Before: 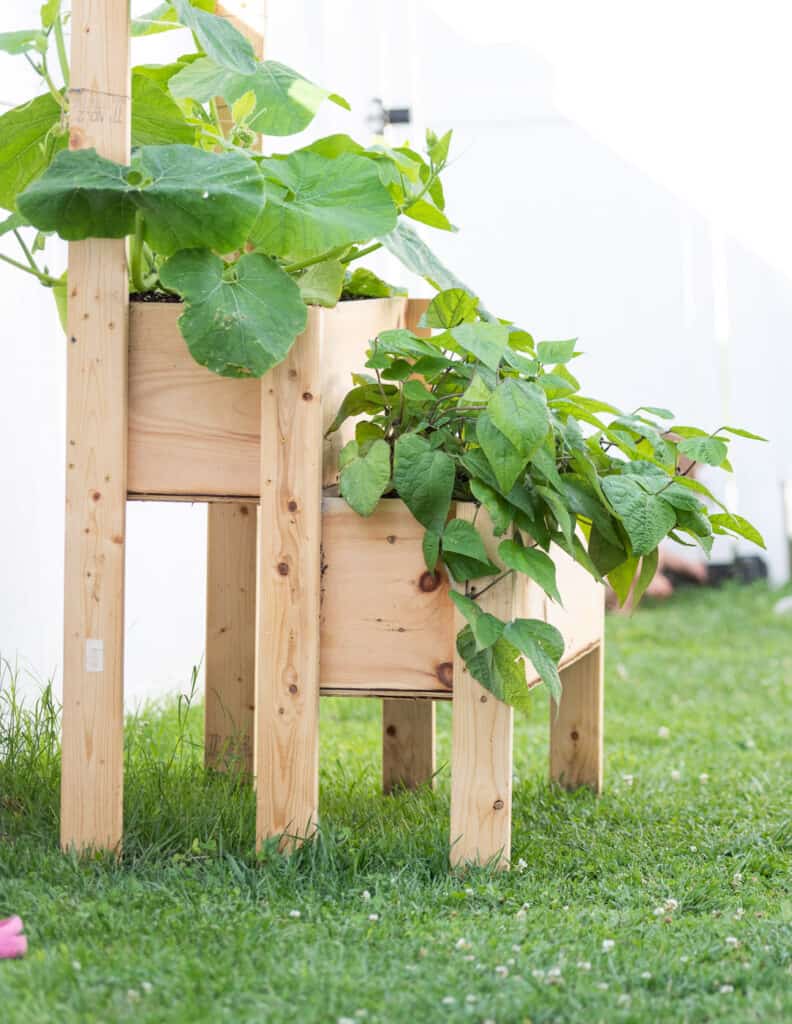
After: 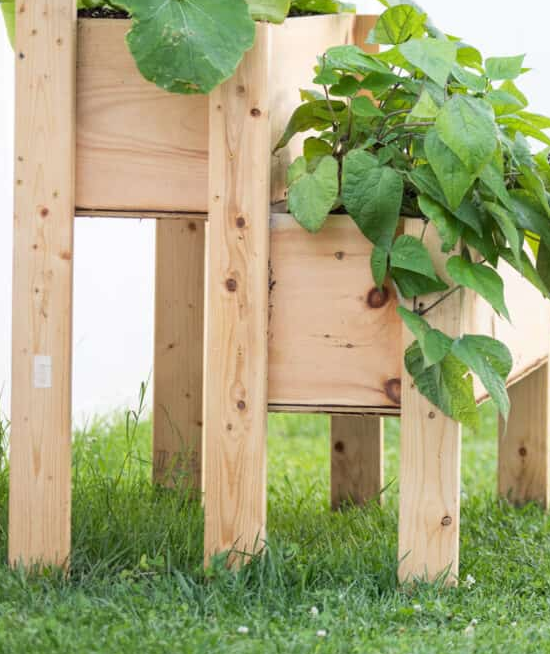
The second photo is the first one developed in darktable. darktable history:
crop: left 6.612%, top 27.735%, right 23.859%, bottom 8.358%
